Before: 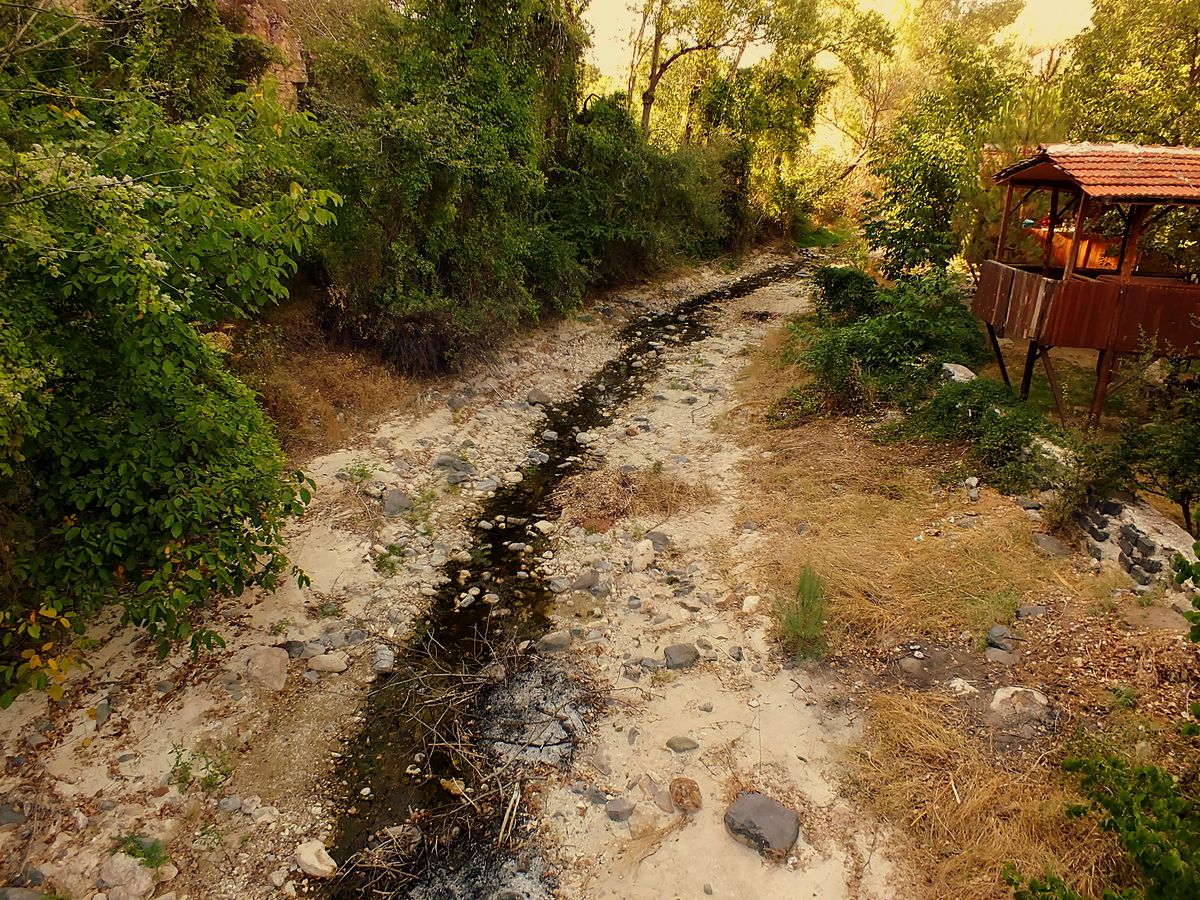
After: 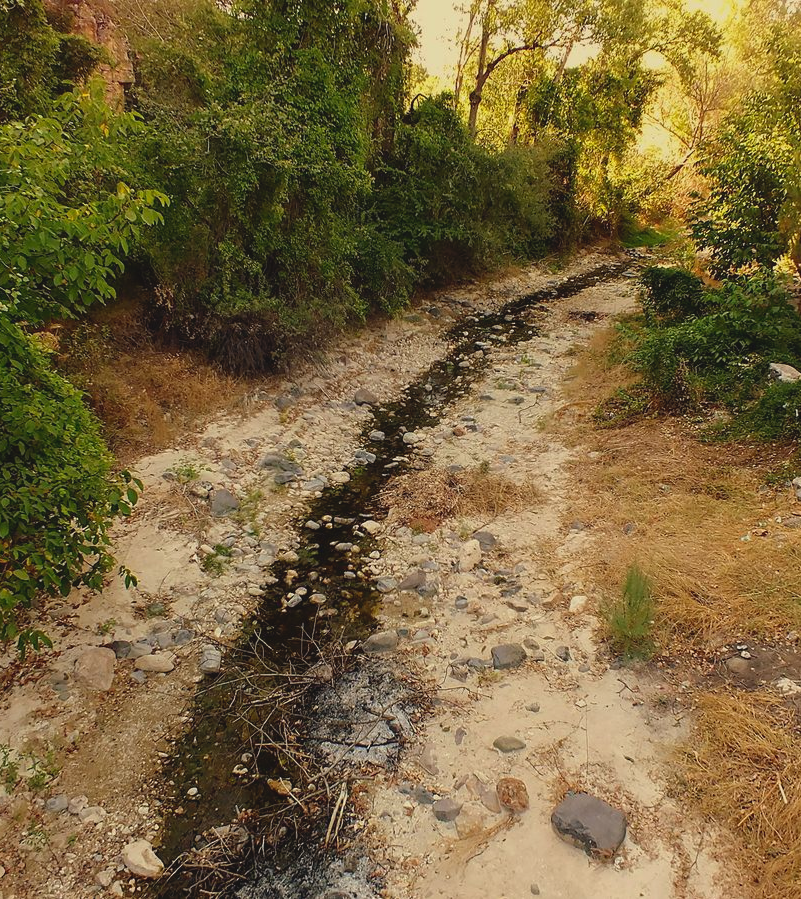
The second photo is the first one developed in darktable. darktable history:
contrast brightness saturation: contrast -0.115
crop and rotate: left 14.488%, right 18.716%
